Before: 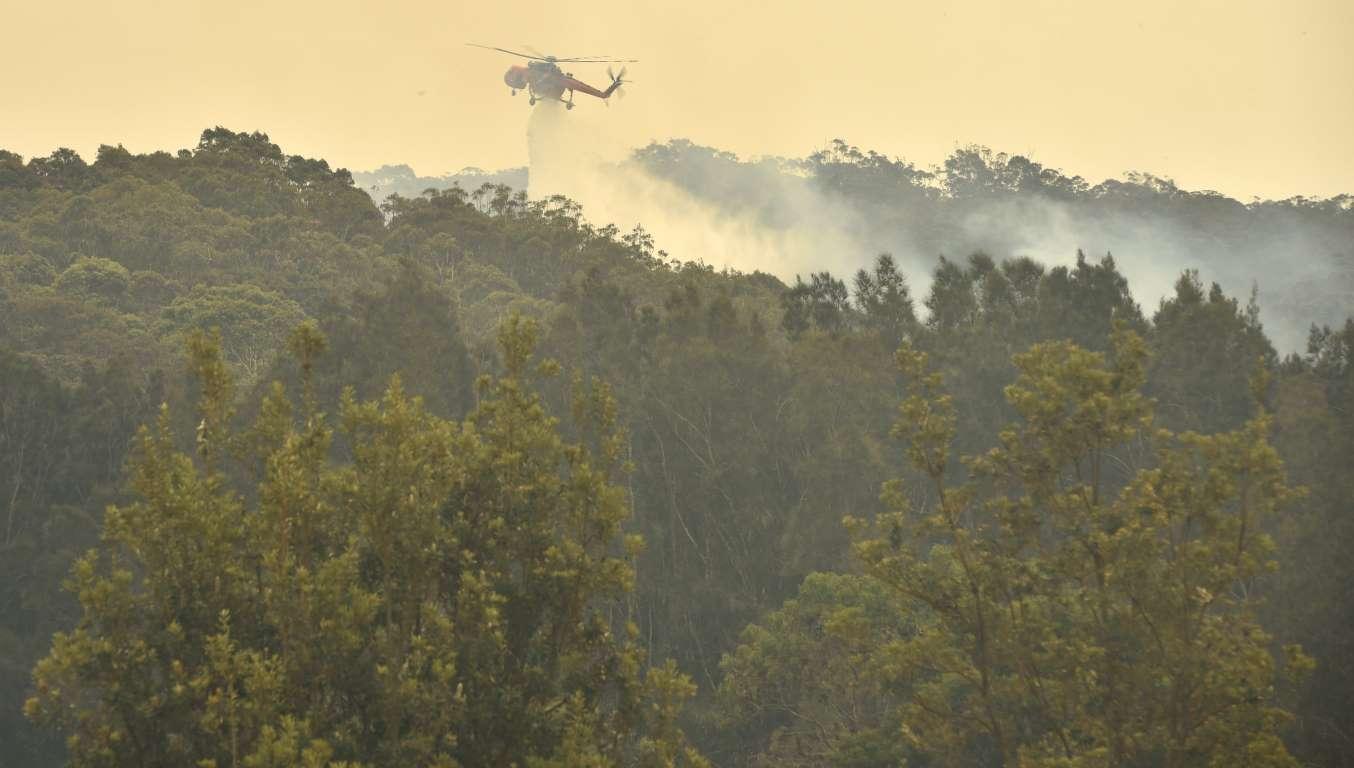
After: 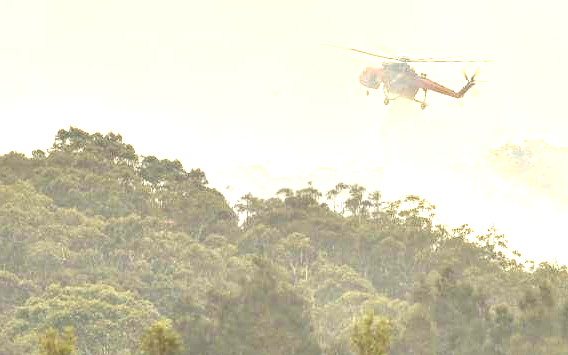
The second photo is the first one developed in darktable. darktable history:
local contrast: on, module defaults
crop and rotate: left 10.817%, top 0.062%, right 47.194%, bottom 53.626%
exposure: black level correction 0, exposure 1.2 EV, compensate exposure bias true, compensate highlight preservation false
color balance: on, module defaults
rgb levels: preserve colors max RGB
